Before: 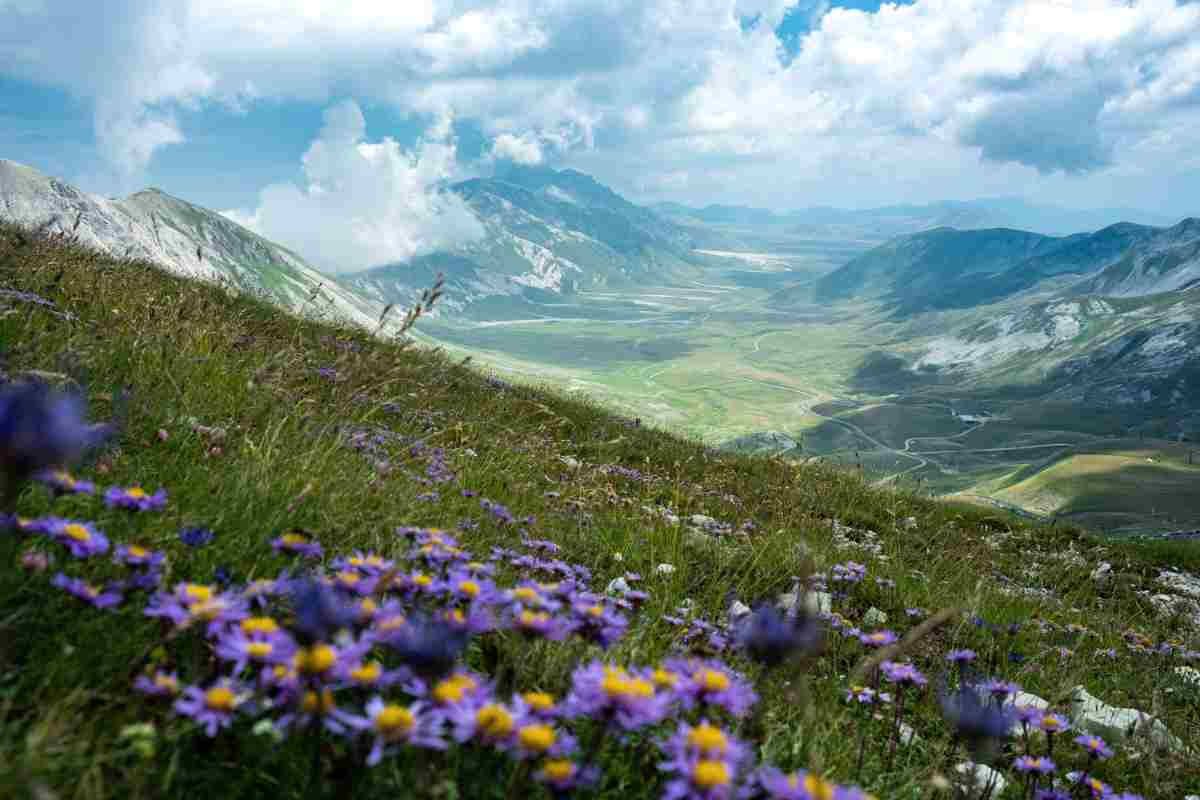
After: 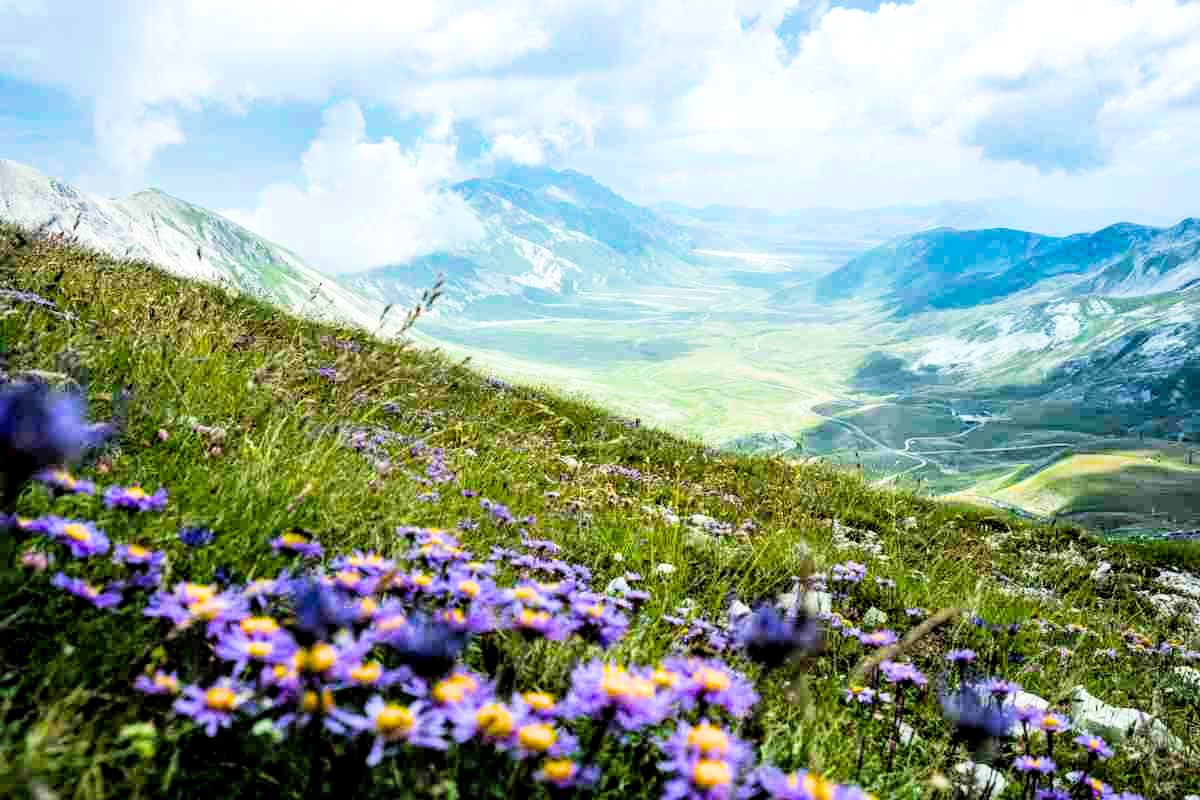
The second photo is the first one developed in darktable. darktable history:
local contrast: on, module defaults
color balance rgb: perceptual saturation grading › global saturation 20%, global vibrance 20%
exposure: black level correction 0, exposure 1.3 EV, compensate highlight preservation false
filmic rgb: black relative exposure -5 EV, hardness 2.88, contrast 1.4, highlights saturation mix -30%
